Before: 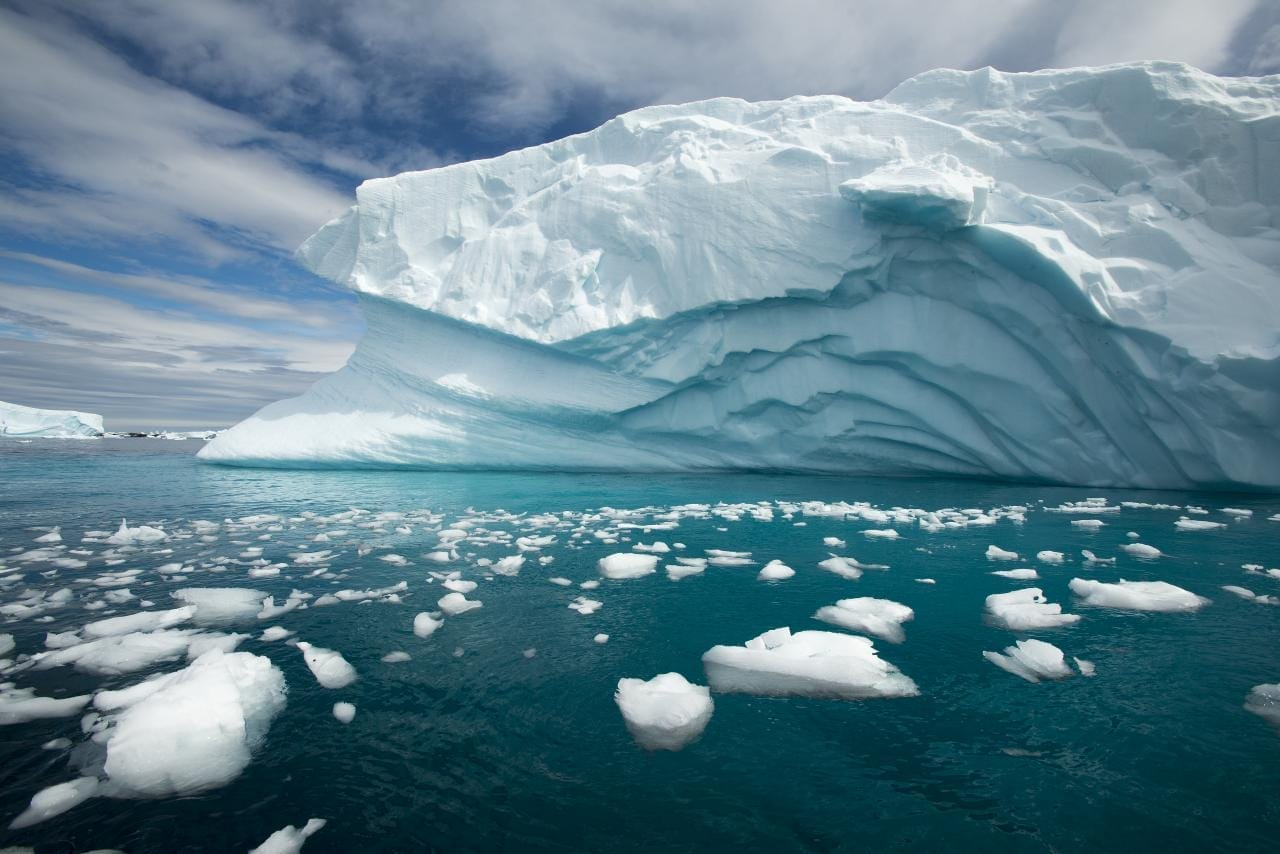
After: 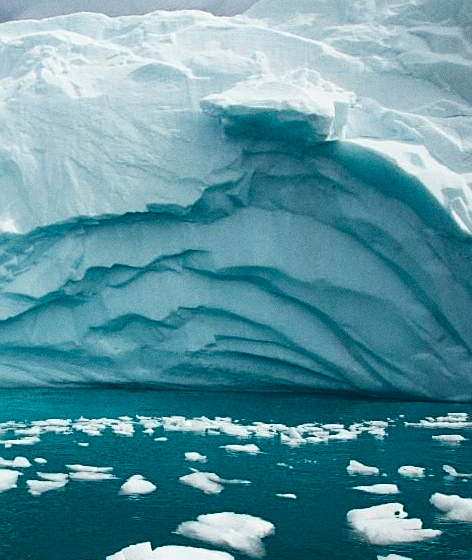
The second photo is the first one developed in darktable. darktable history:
crop and rotate: left 49.936%, top 10.094%, right 13.136%, bottom 24.256%
grain: coarseness 0.09 ISO
sharpen: on, module defaults
tone curve: curves: ch0 [(0, 0.023) (0.217, 0.19) (0.754, 0.801) (1, 0.977)]; ch1 [(0, 0) (0.392, 0.398) (0.5, 0.5) (0.521, 0.528) (0.56, 0.577) (1, 1)]; ch2 [(0, 0) (0.5, 0.5) (0.579, 0.561) (0.65, 0.657) (1, 1)], color space Lab, independent channels, preserve colors none
